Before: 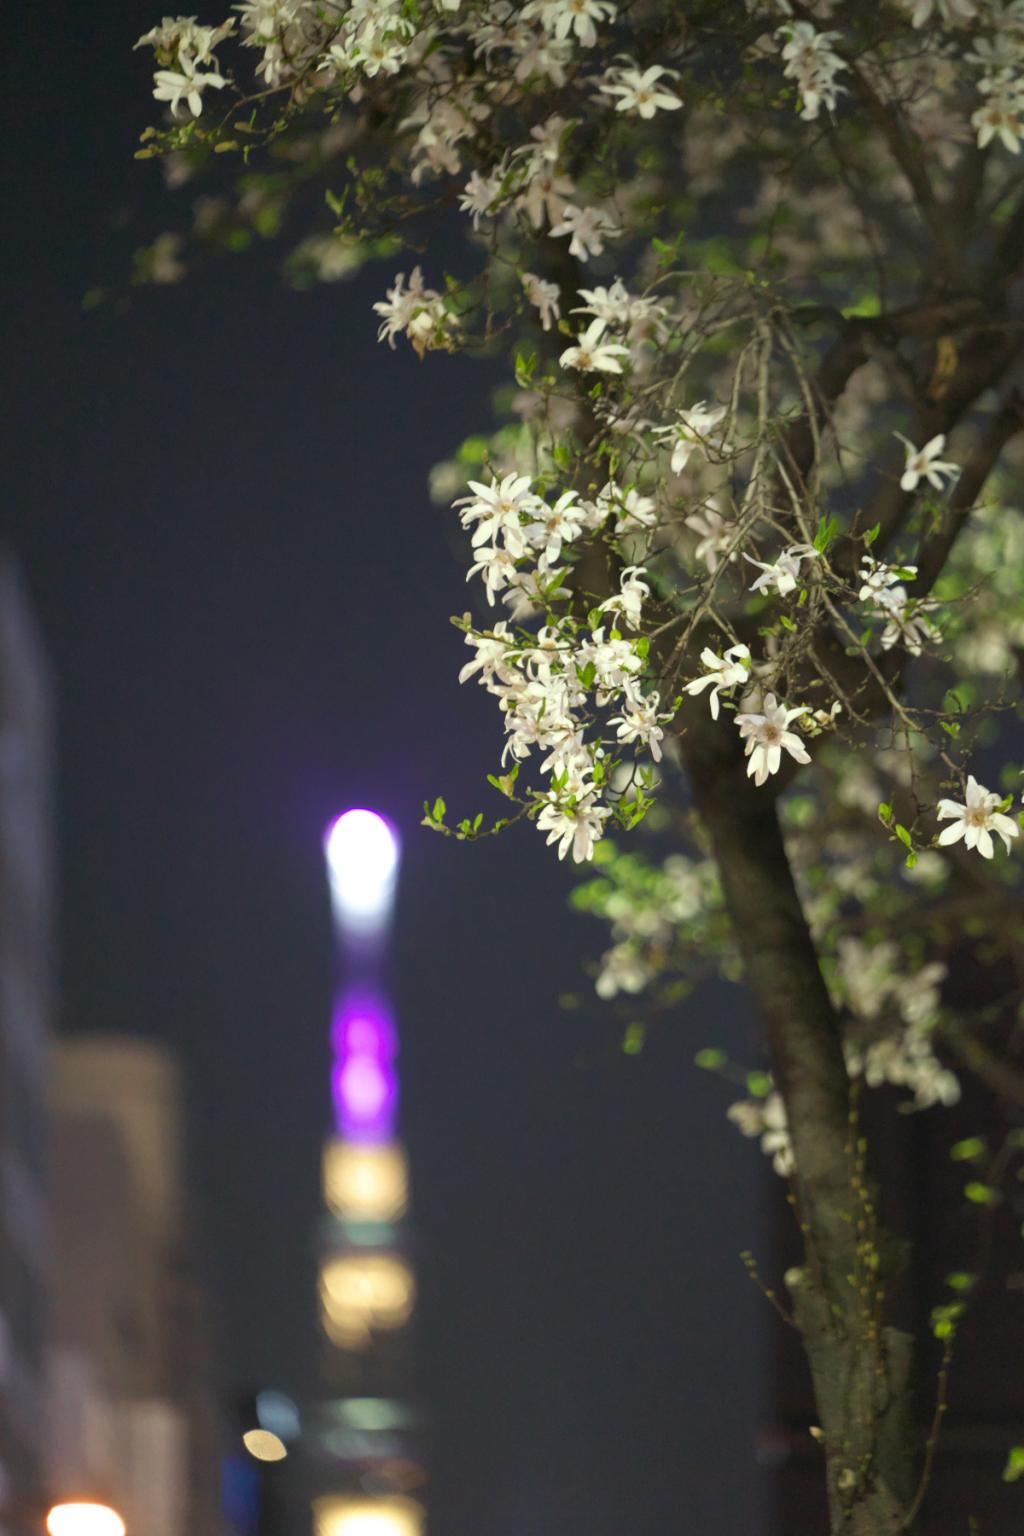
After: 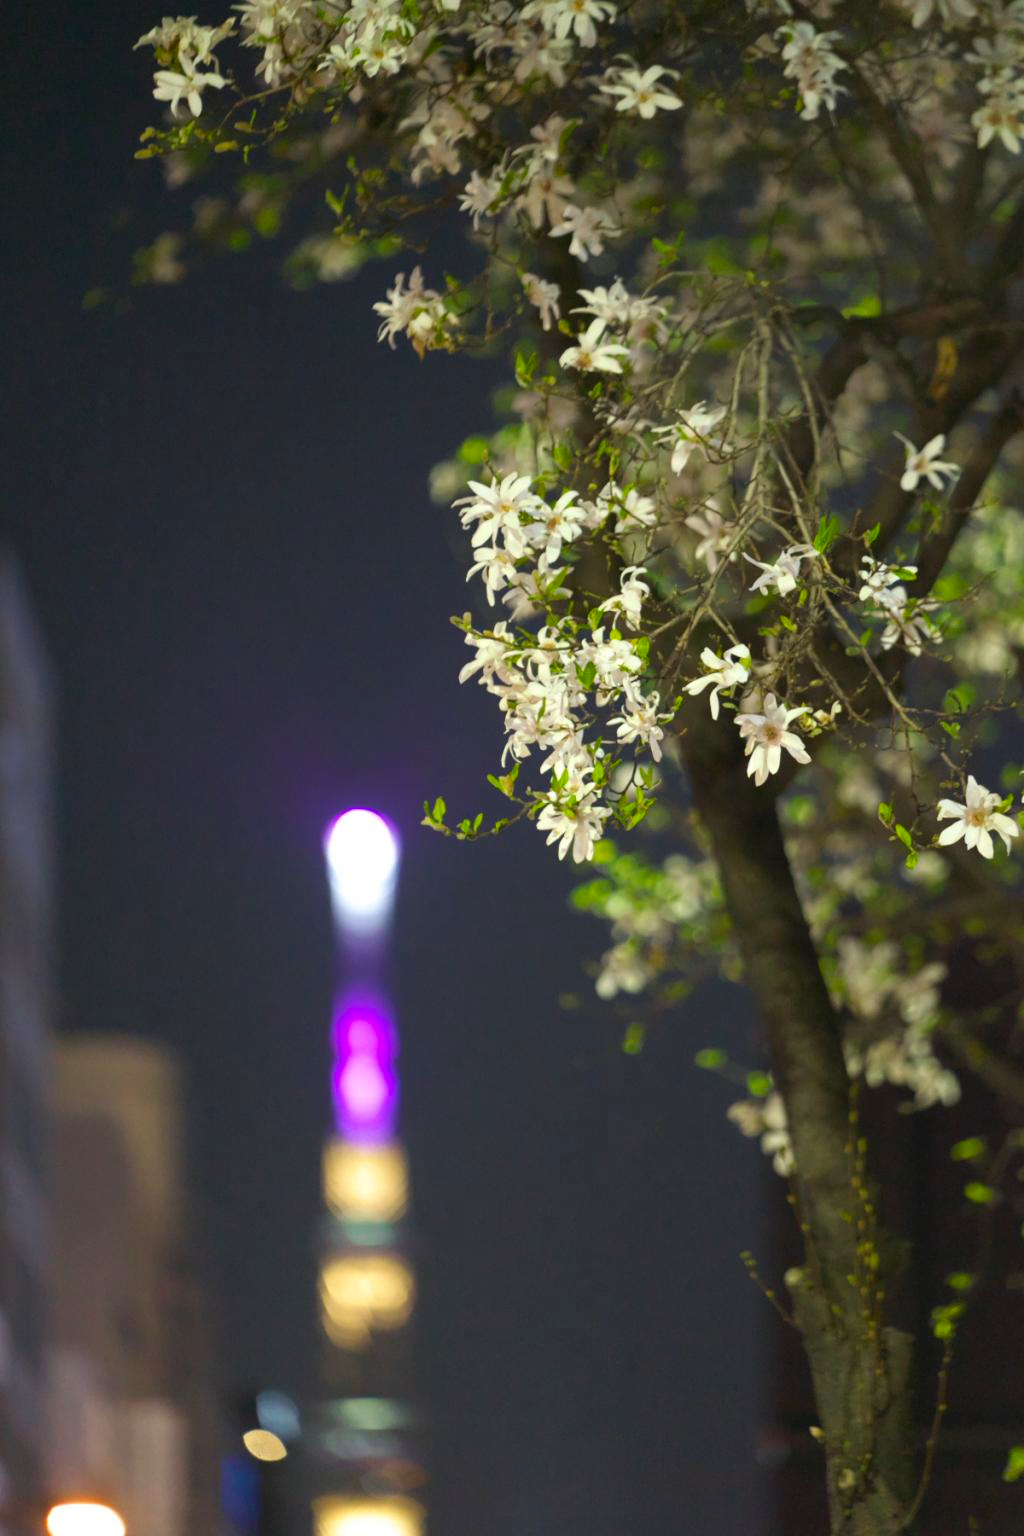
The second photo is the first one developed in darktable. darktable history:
color balance: output saturation 120%
